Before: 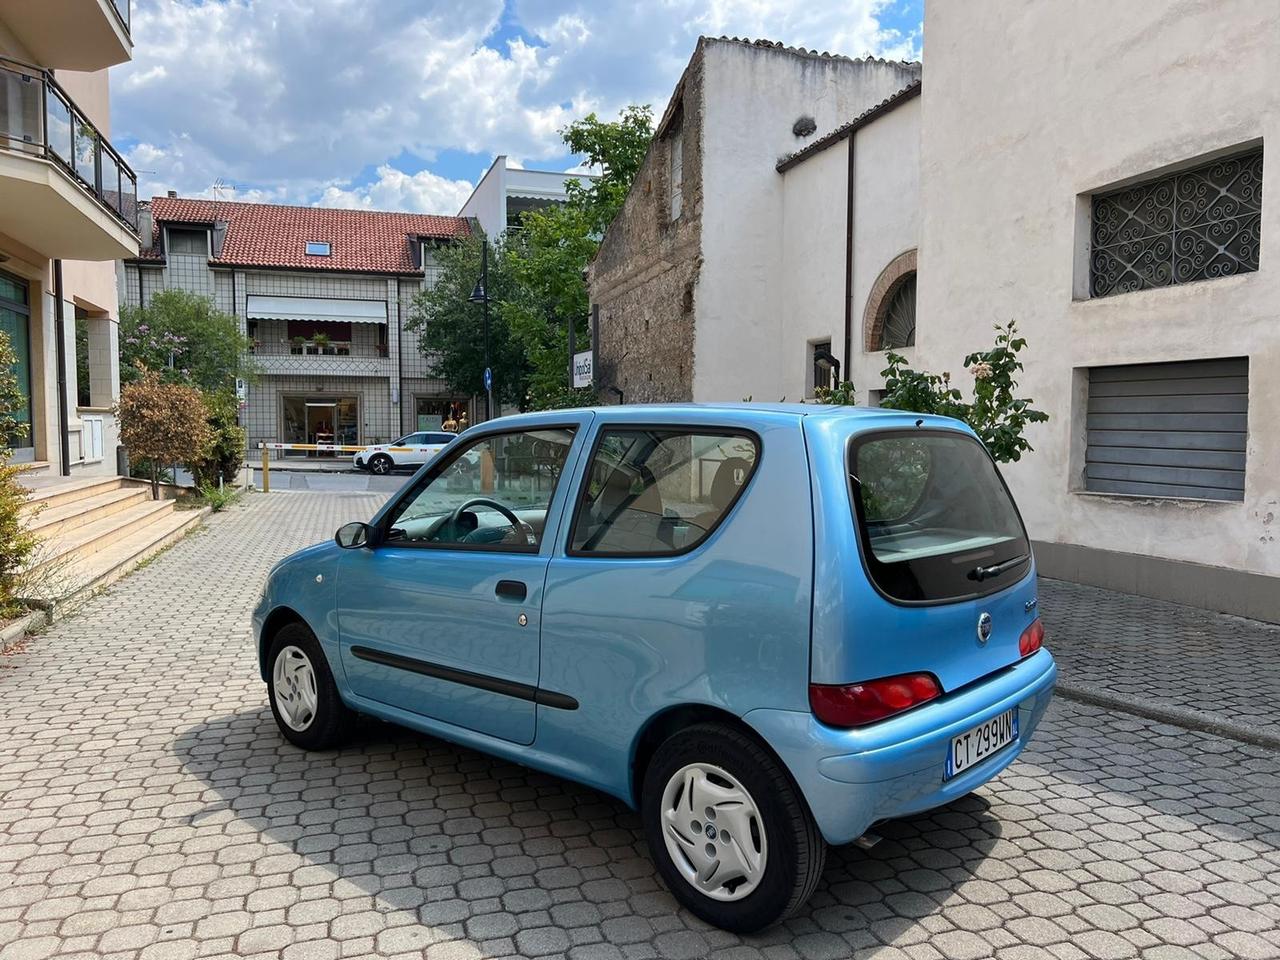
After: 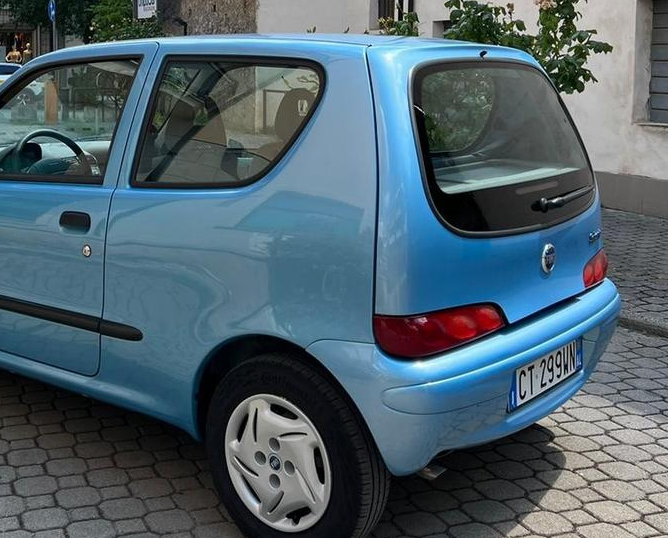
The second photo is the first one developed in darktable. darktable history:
crop: left 34.082%, top 38.477%, right 13.723%, bottom 5.393%
